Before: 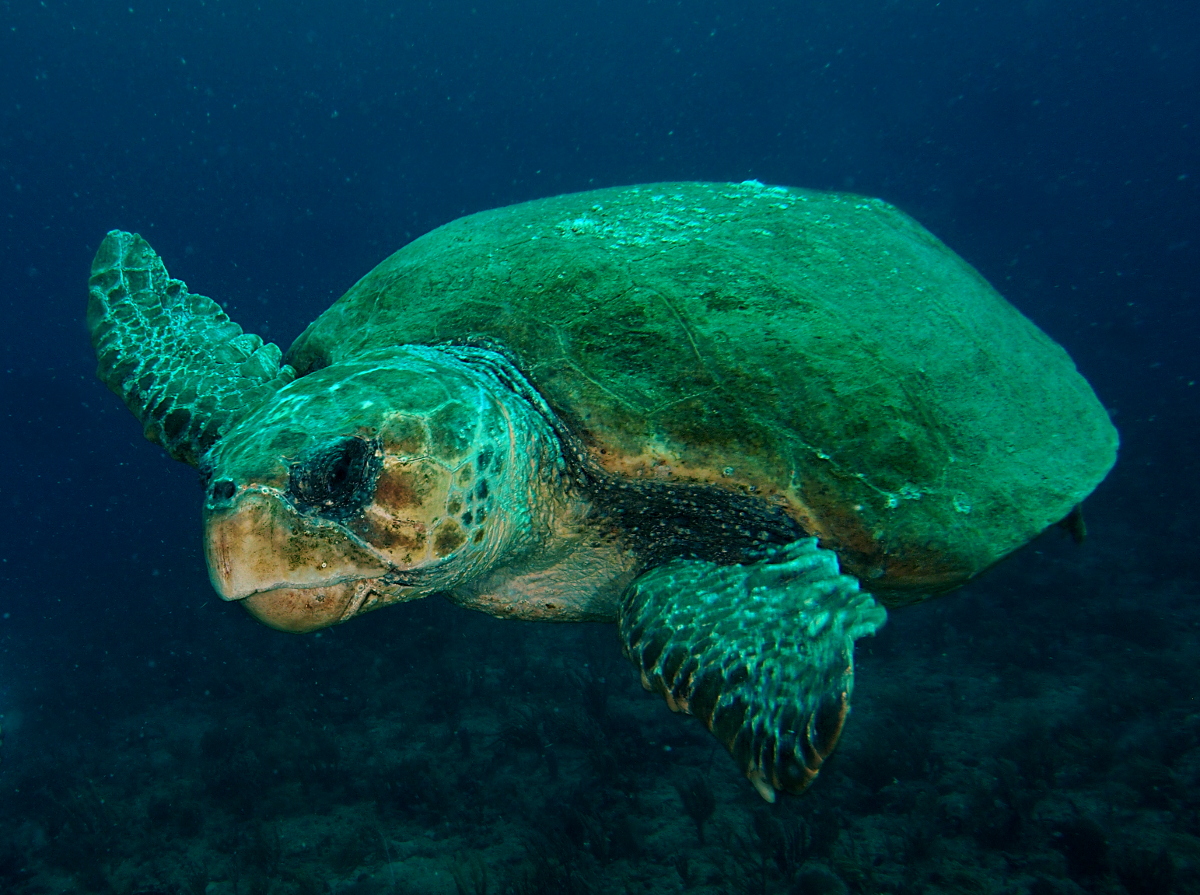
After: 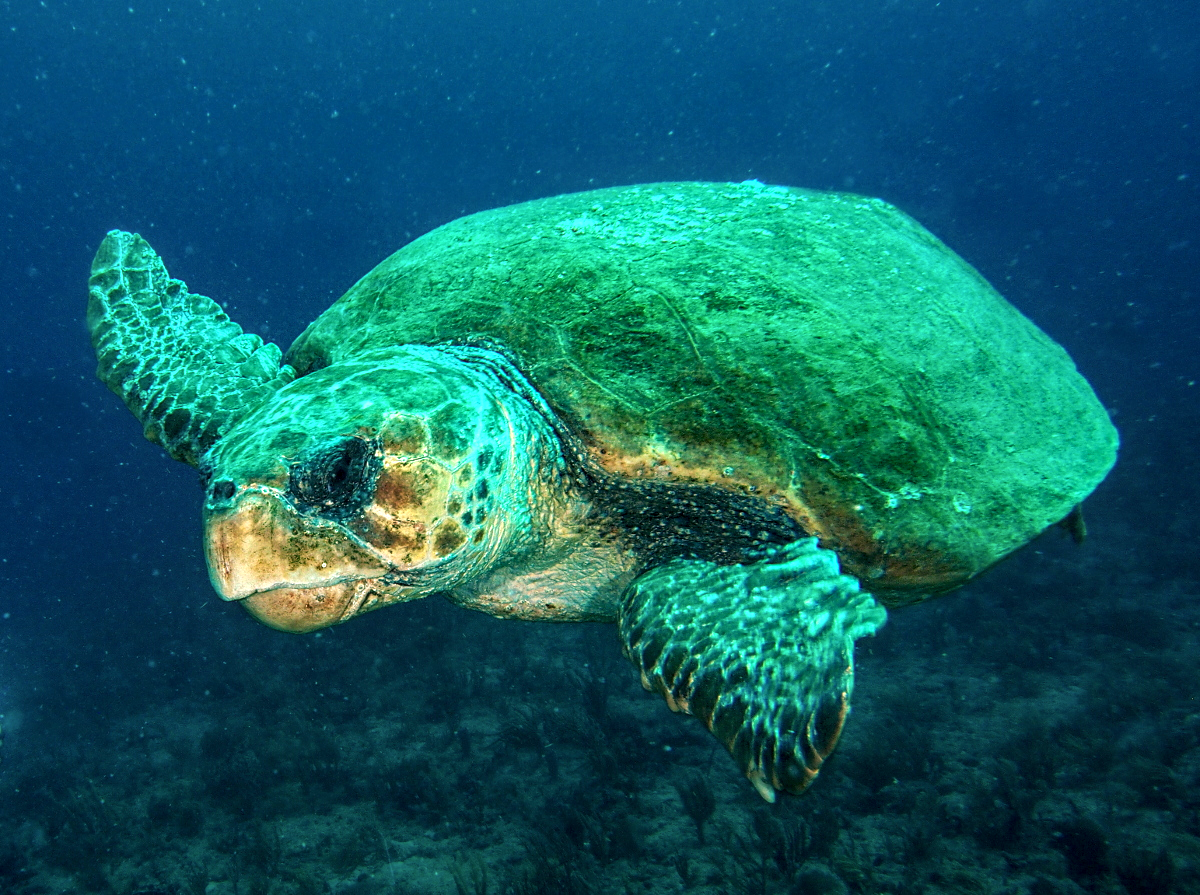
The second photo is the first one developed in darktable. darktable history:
exposure: black level correction 0, exposure 1.1 EV, compensate exposure bias true, compensate highlight preservation false
local contrast: detail 130%
